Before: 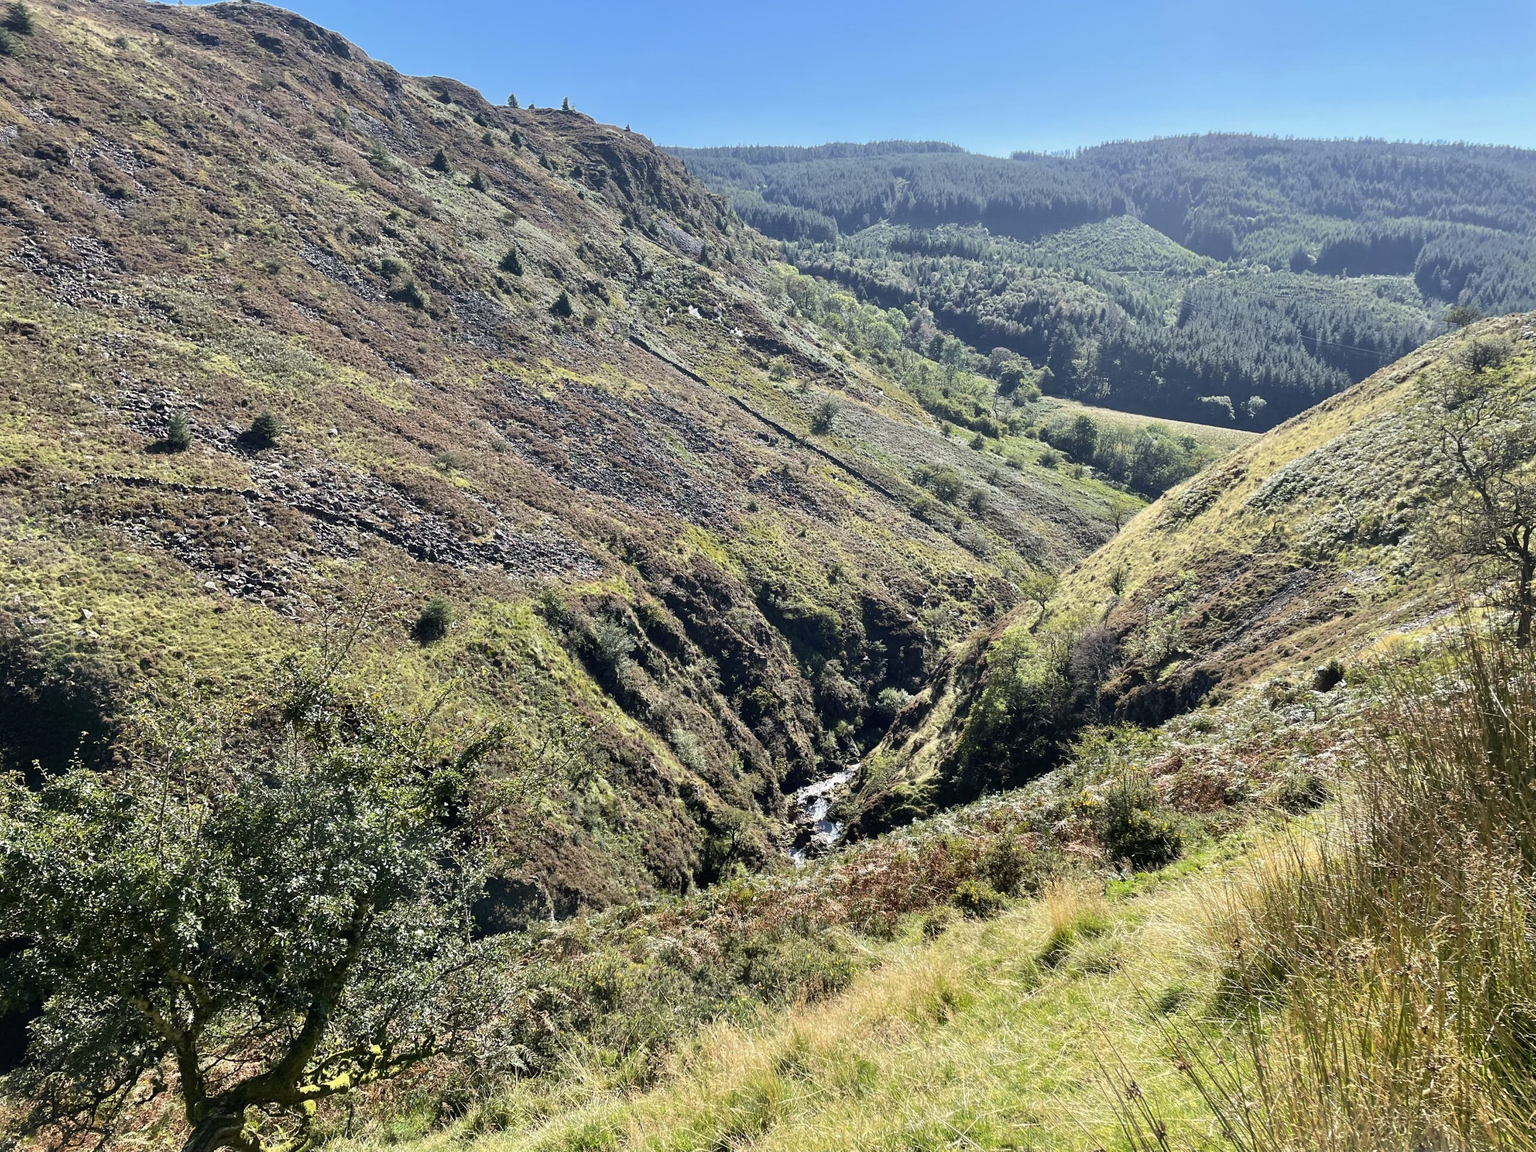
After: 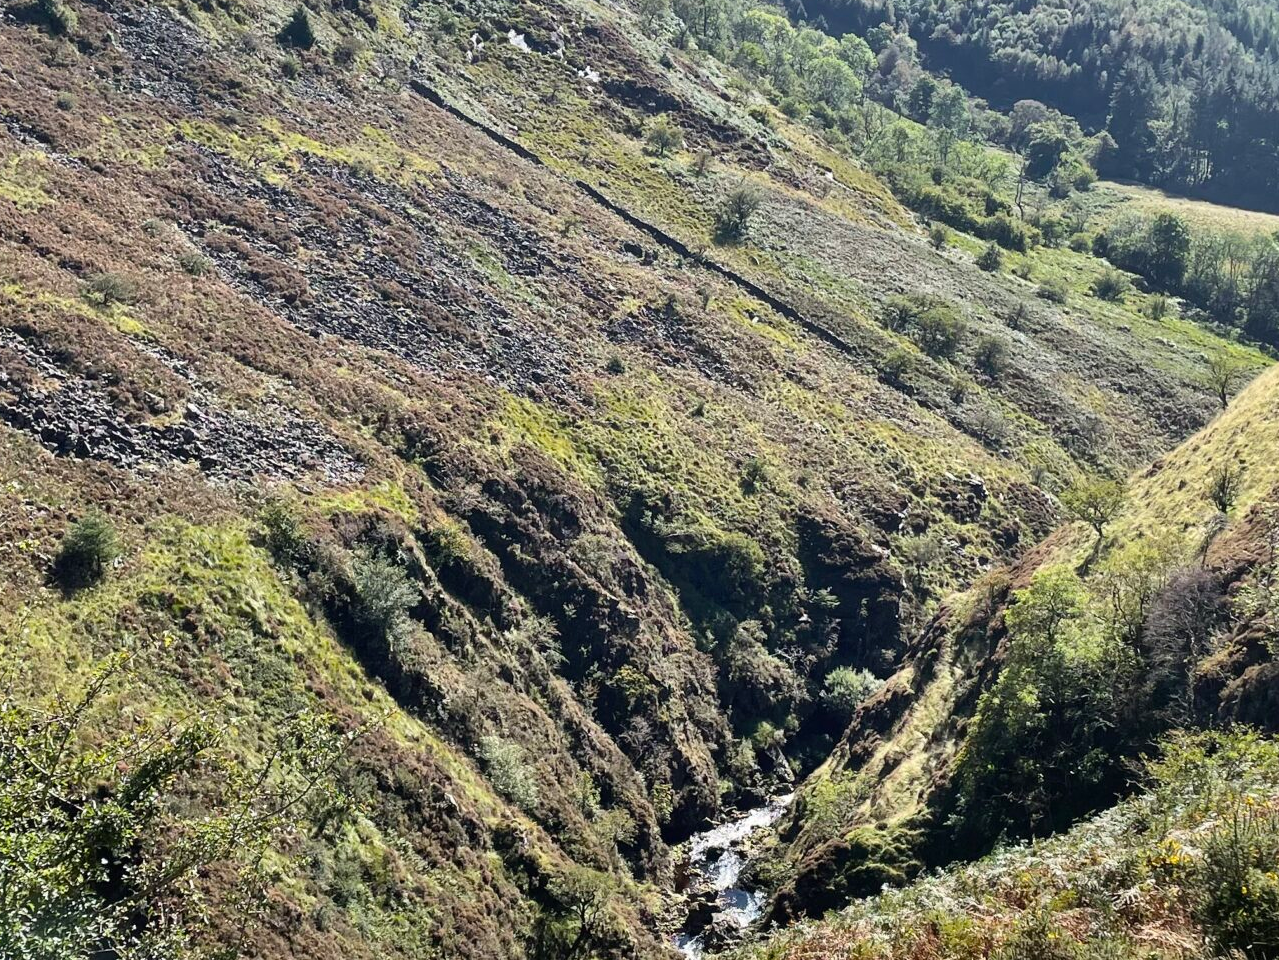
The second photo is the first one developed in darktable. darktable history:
crop: left 25%, top 25%, right 25%, bottom 25%
shadows and highlights: low approximation 0.01, soften with gaussian
